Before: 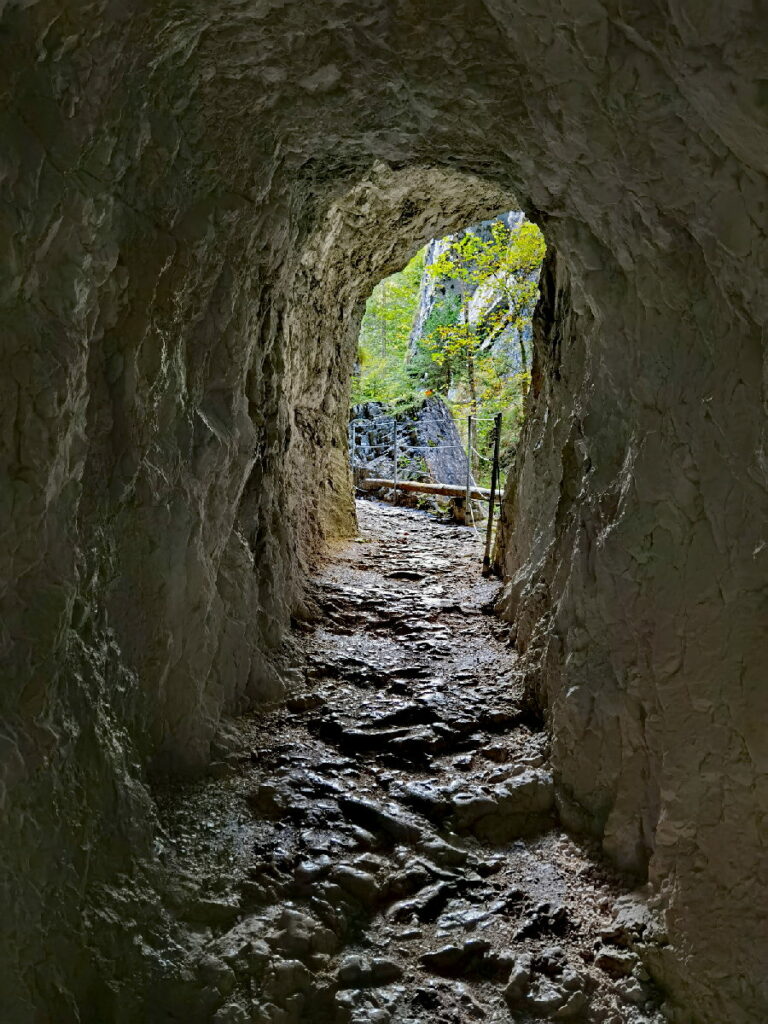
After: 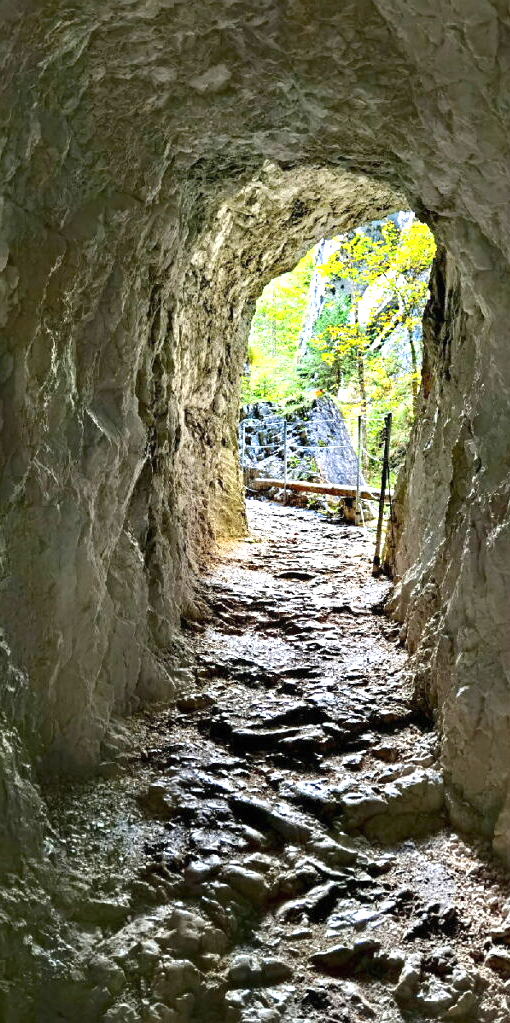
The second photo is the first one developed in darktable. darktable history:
crop and rotate: left 14.329%, right 19.212%
exposure: black level correction 0, exposure 1.375 EV, compensate exposure bias true, compensate highlight preservation false
